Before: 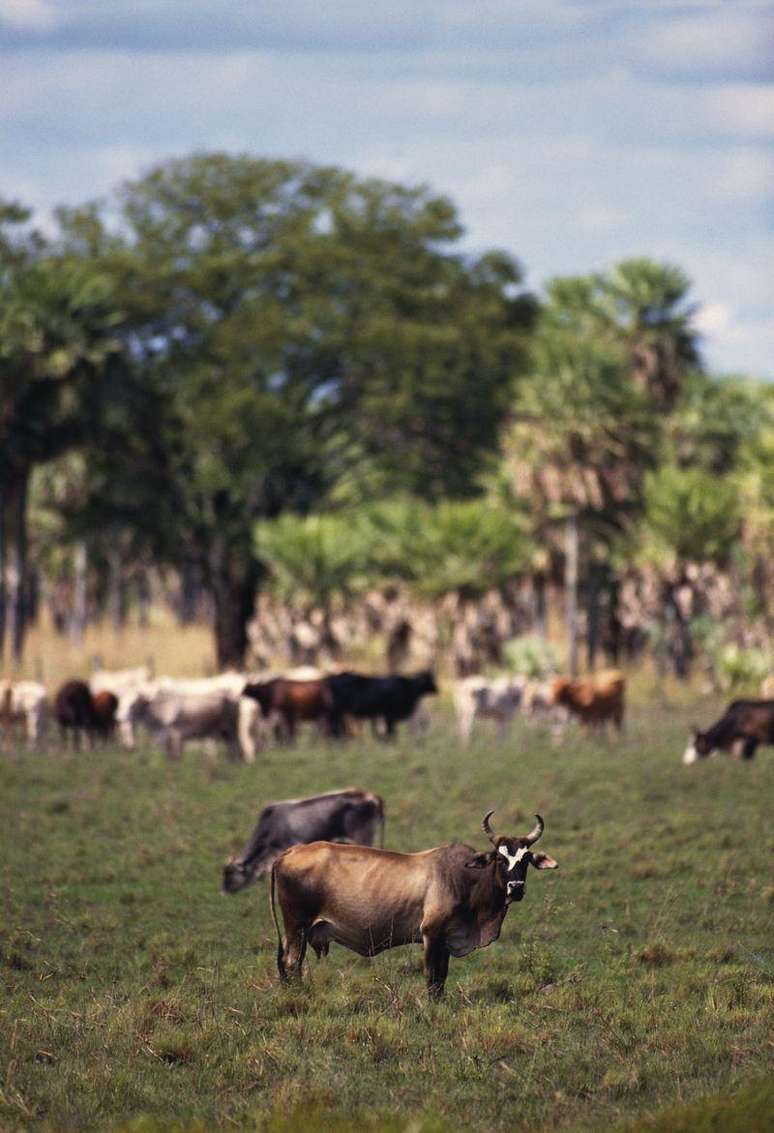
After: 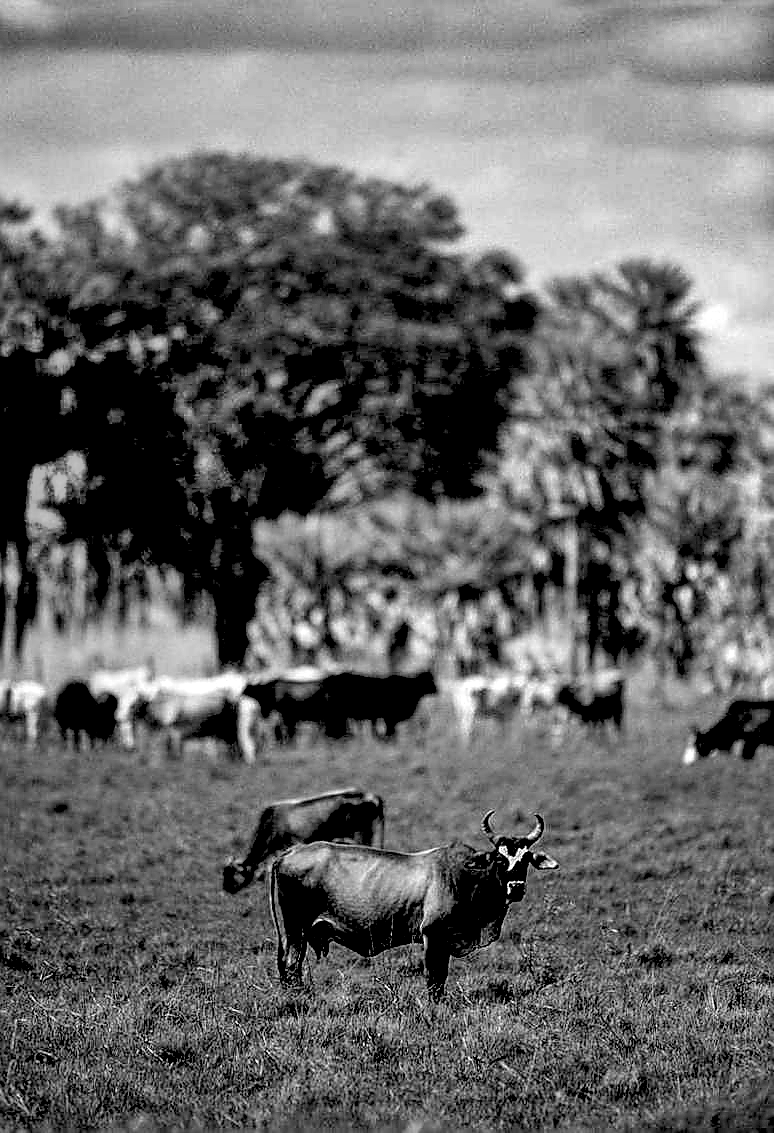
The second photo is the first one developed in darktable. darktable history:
local contrast: detail 130%
monochrome: a 32, b 64, size 2.3
shadows and highlights: white point adjustment -3.64, highlights -63.34, highlights color adjustment 42%, soften with gaussian
sharpen: radius 1.4, amount 1.25, threshold 0.7
exposure: black level correction 0.04, exposure 0.5 EV, compensate highlight preservation false
